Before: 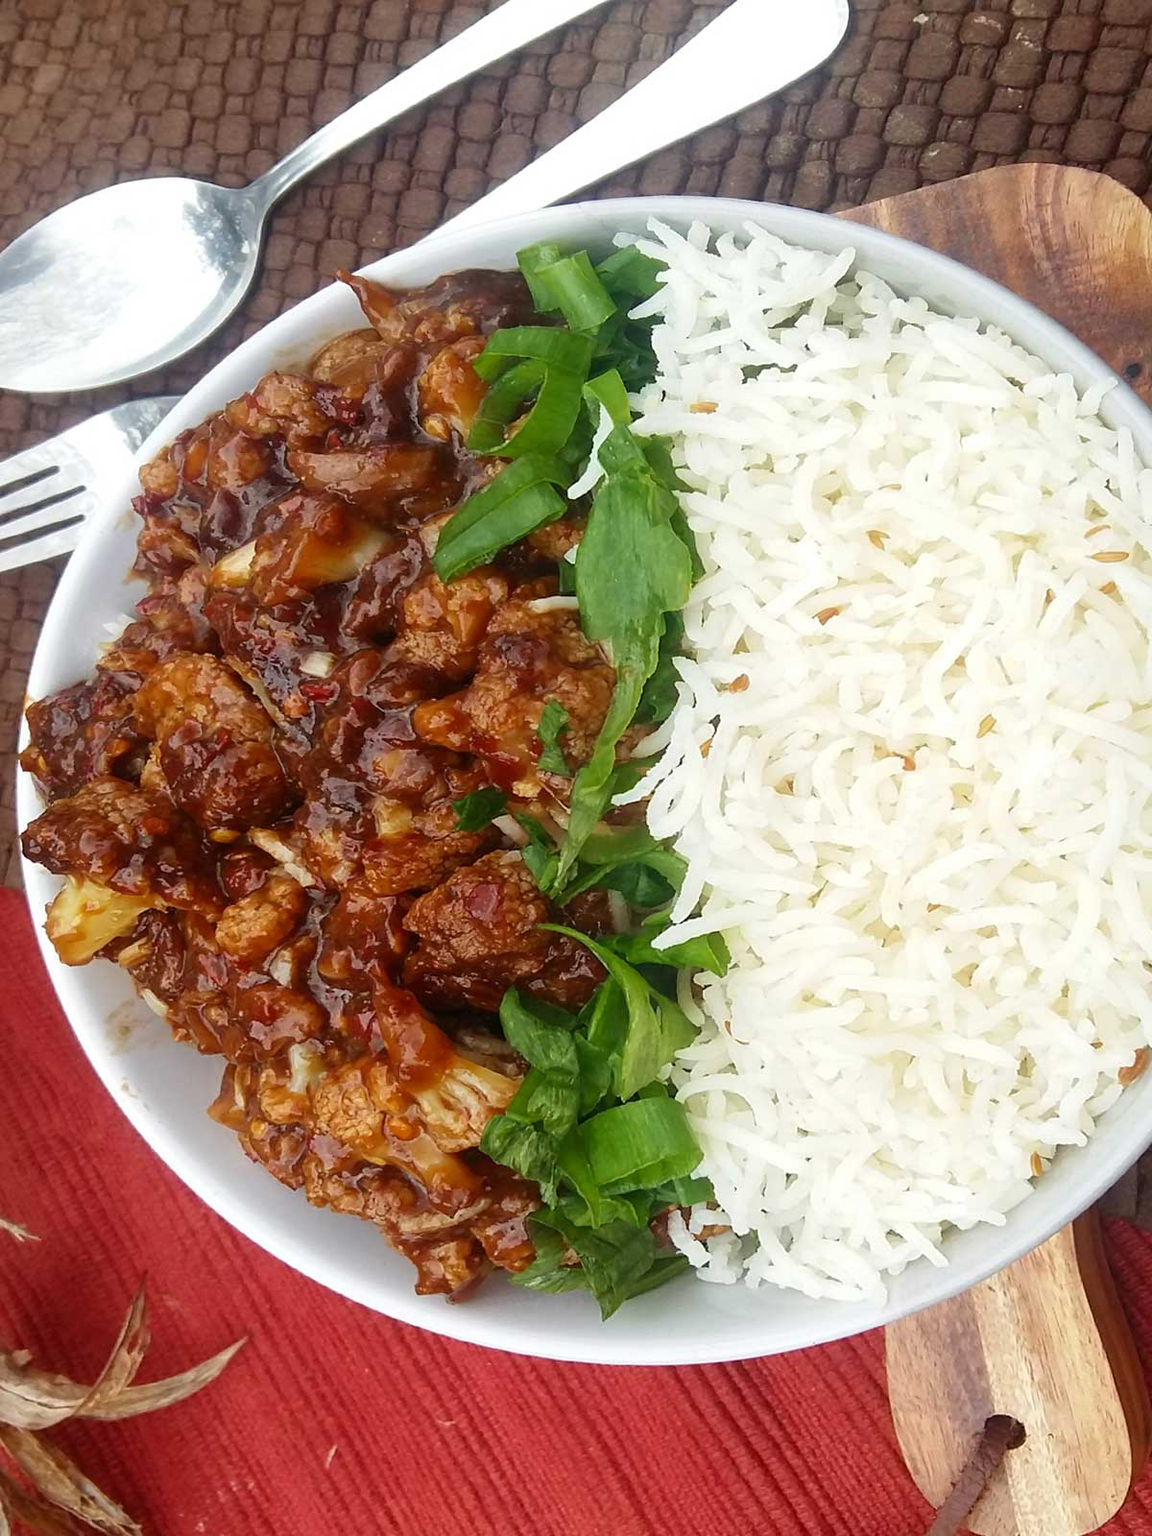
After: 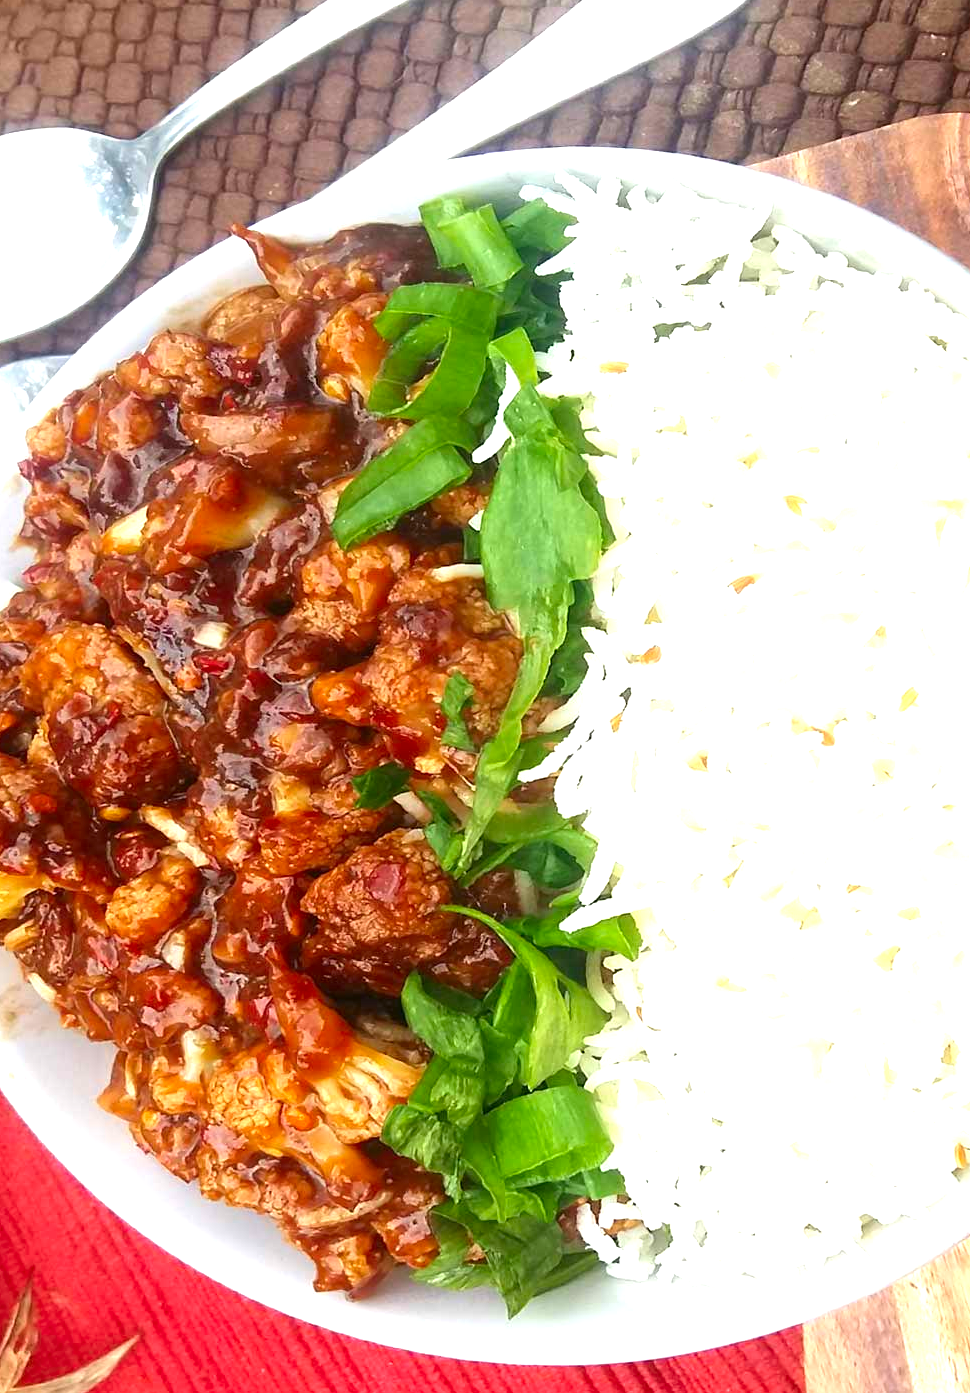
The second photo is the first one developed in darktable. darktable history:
crop: left 9.929%, top 3.565%, right 9.18%, bottom 9.328%
exposure: exposure 1 EV, compensate exposure bias true, compensate highlight preservation false
contrast brightness saturation: contrast 0.044, saturation 0.161
